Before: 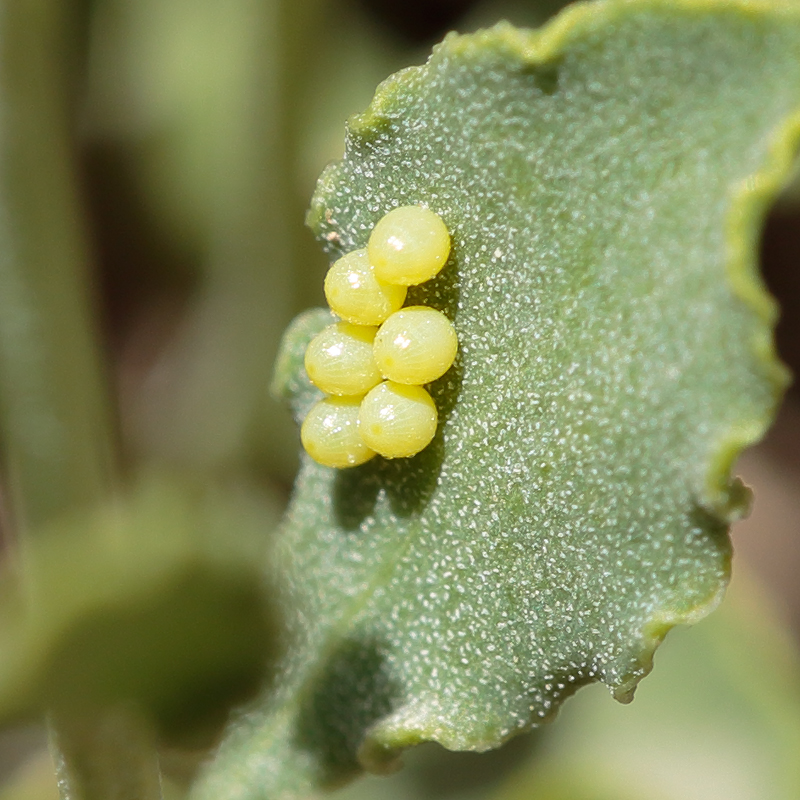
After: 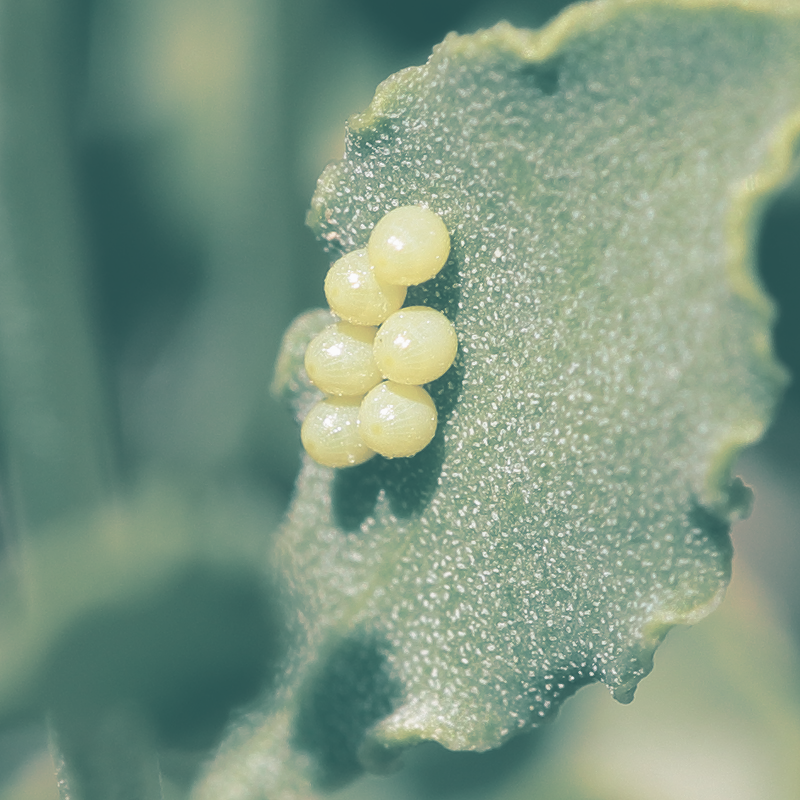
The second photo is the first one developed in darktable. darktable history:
exposure: black level correction -0.062, exposure -0.05 EV, compensate highlight preservation false
color balance: input saturation 100.43%, contrast fulcrum 14.22%, output saturation 70.41%
split-toning: shadows › hue 183.6°, shadows › saturation 0.52, highlights › hue 0°, highlights › saturation 0
